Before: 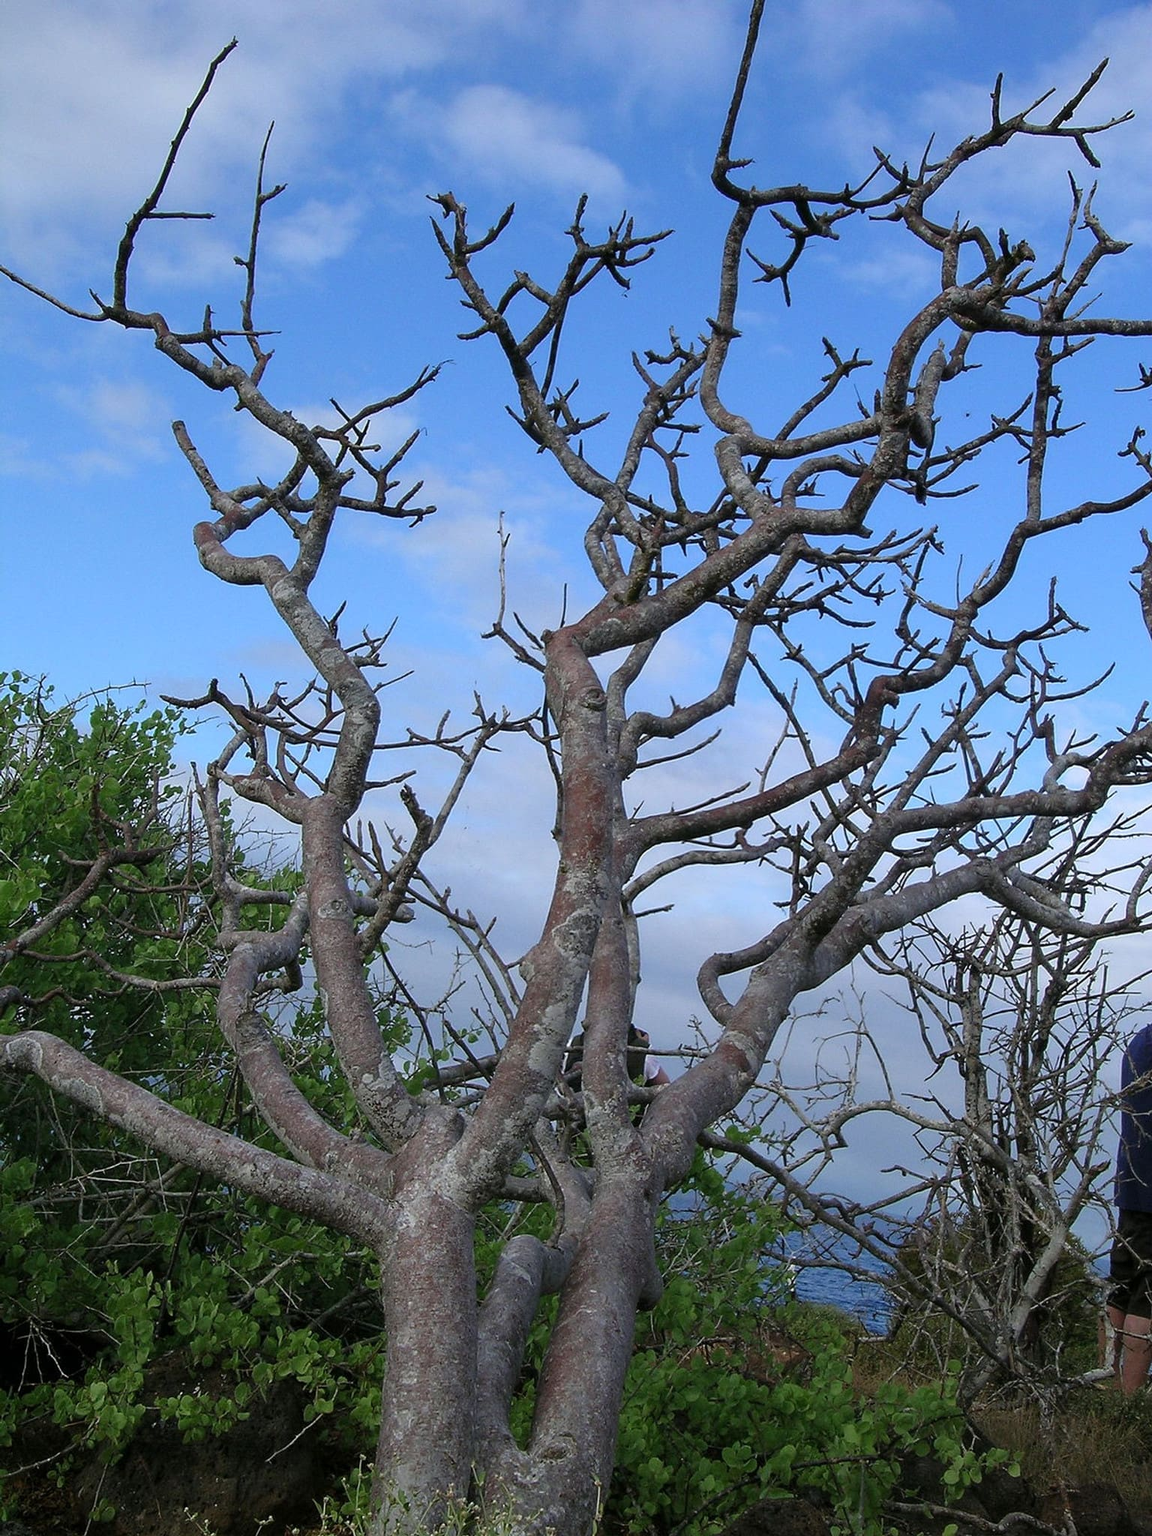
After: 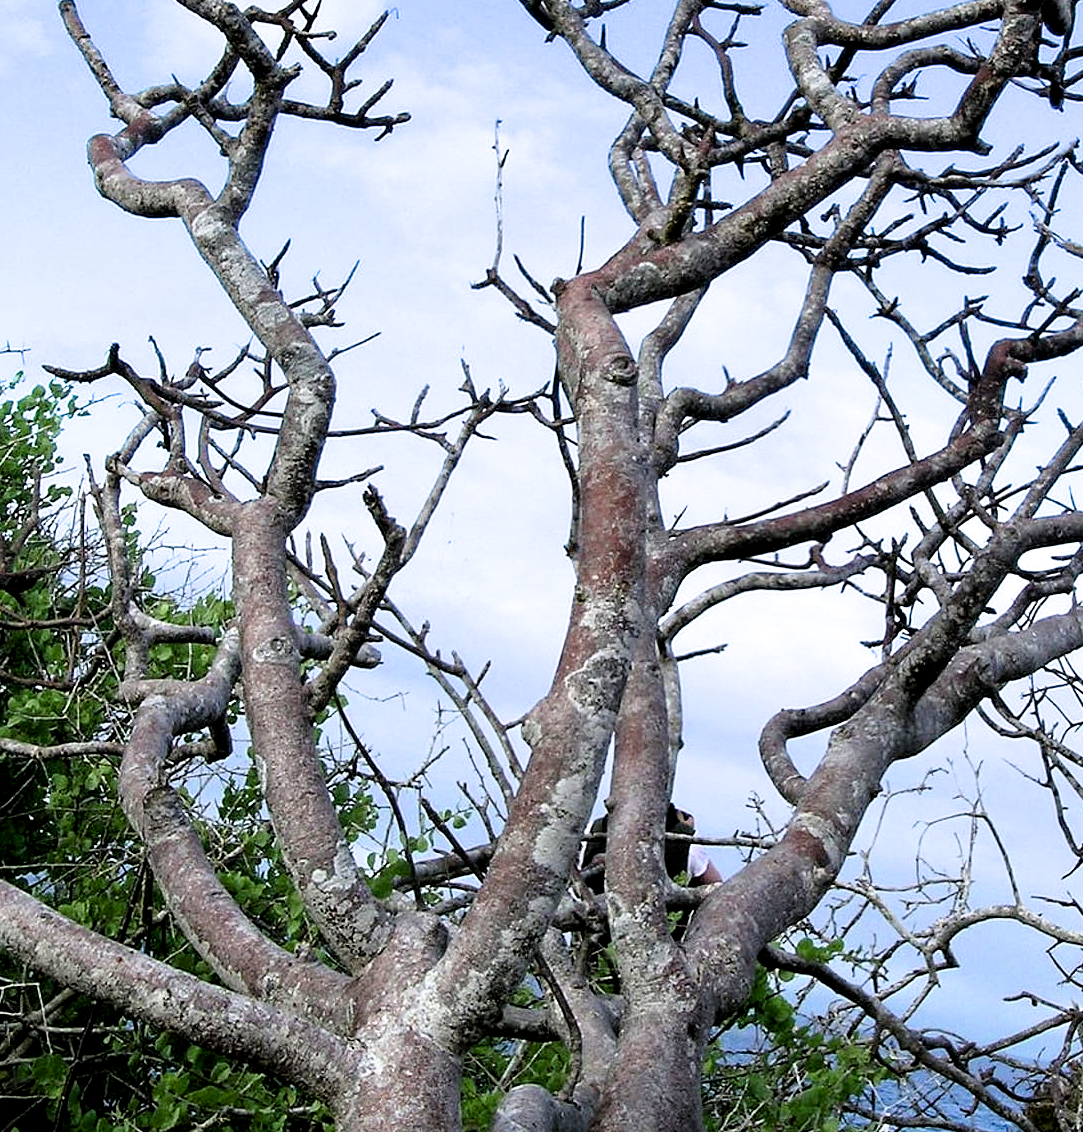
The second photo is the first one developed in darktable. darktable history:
crop: left 11.167%, top 27.459%, right 18.319%, bottom 17.225%
exposure: black level correction 0.008, exposure 0.974 EV, compensate highlight preservation false
filmic rgb: black relative exposure -8.72 EV, white relative exposure 2.72 EV, target black luminance 0%, hardness 6.25, latitude 77.47%, contrast 1.328, shadows ↔ highlights balance -0.292%
local contrast: mode bilateral grid, contrast 21, coarseness 51, detail 103%, midtone range 0.2
